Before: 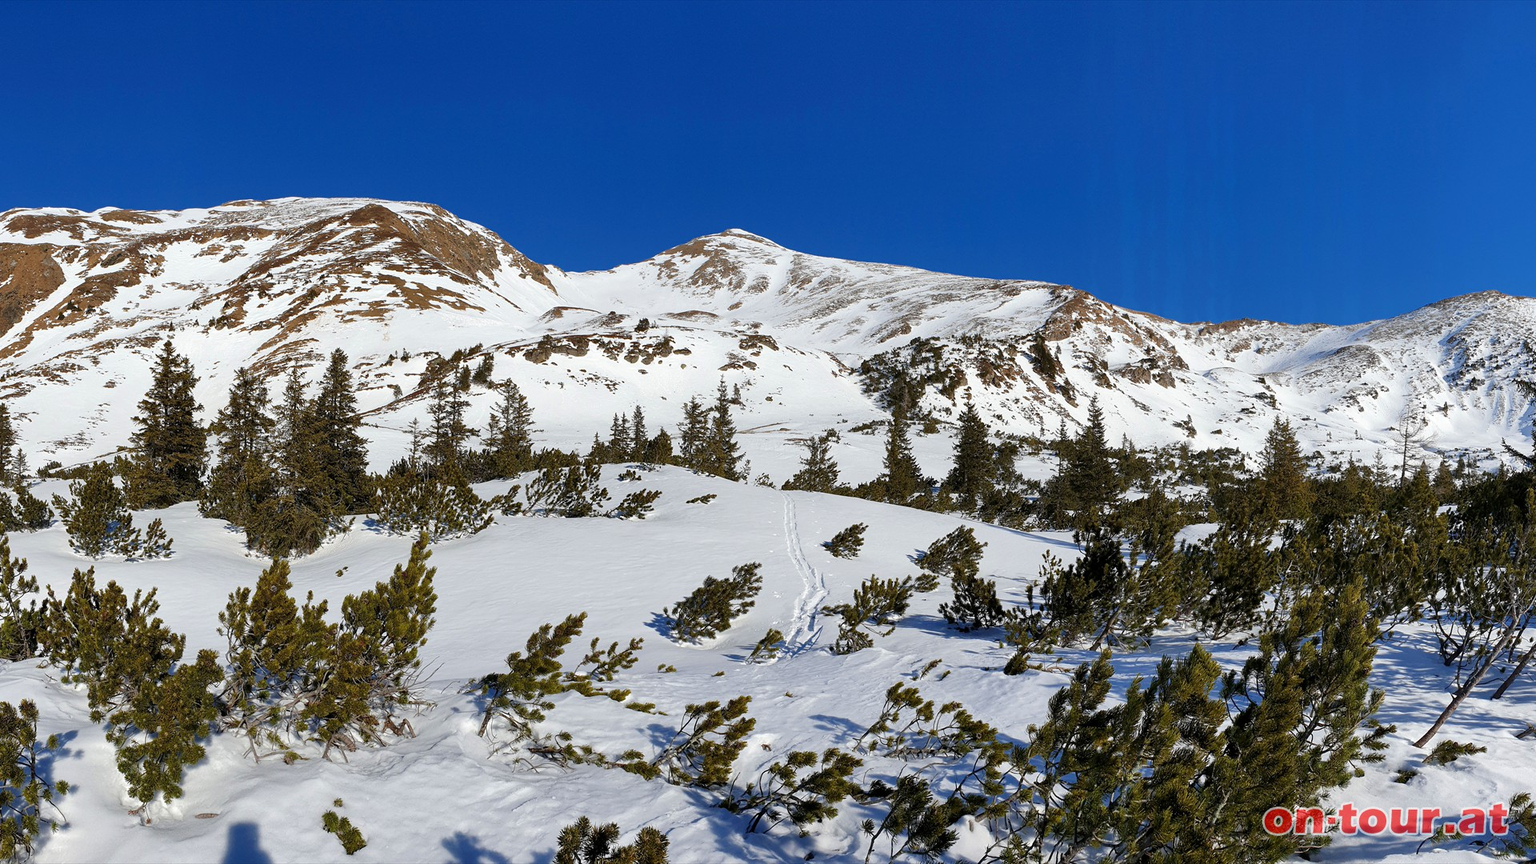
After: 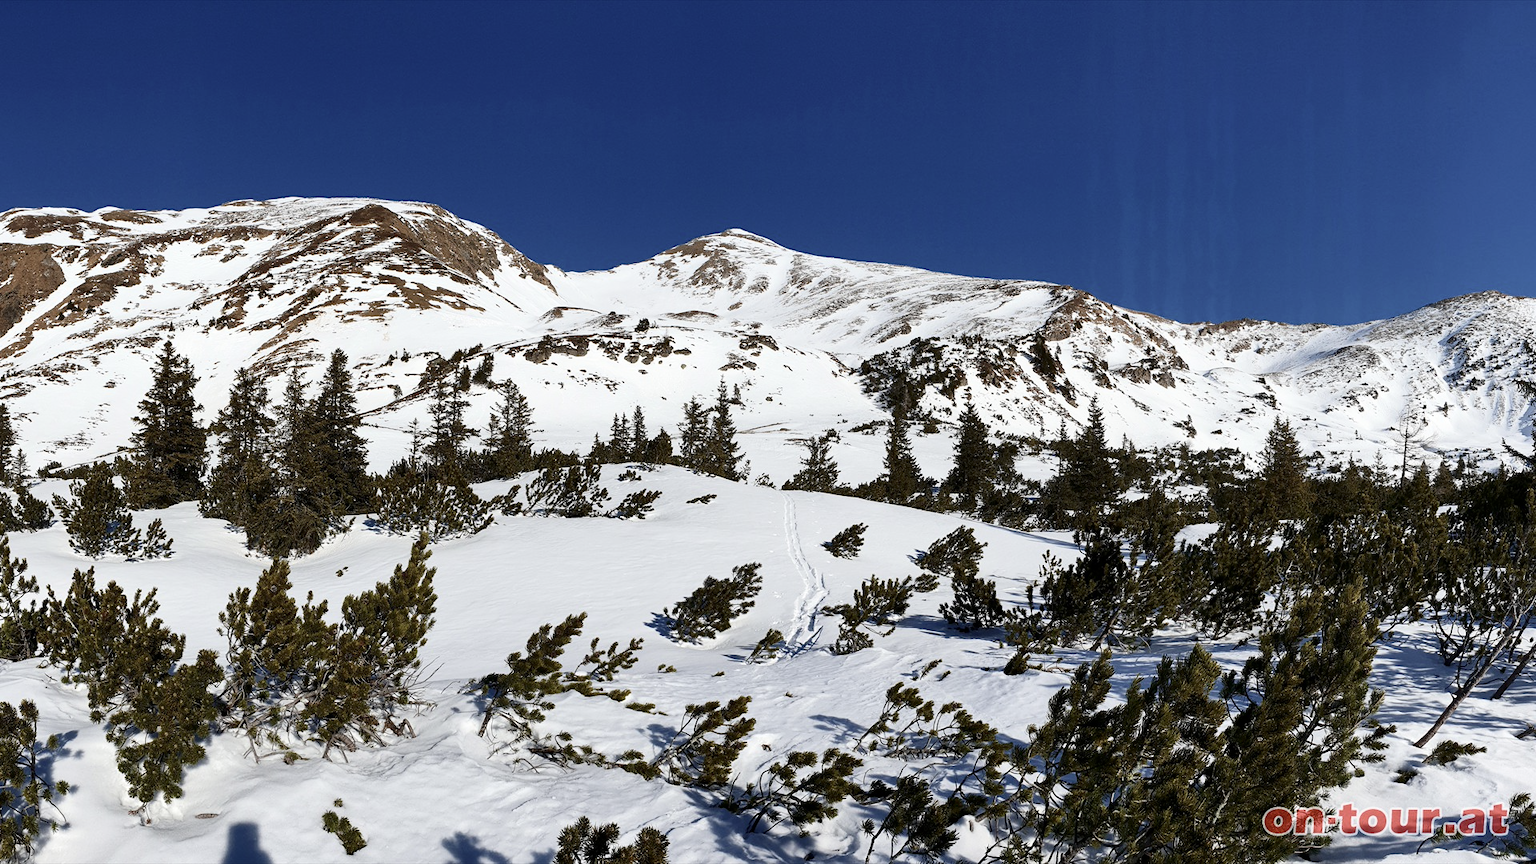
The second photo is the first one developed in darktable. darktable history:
contrast brightness saturation: contrast 0.246, saturation -0.314
